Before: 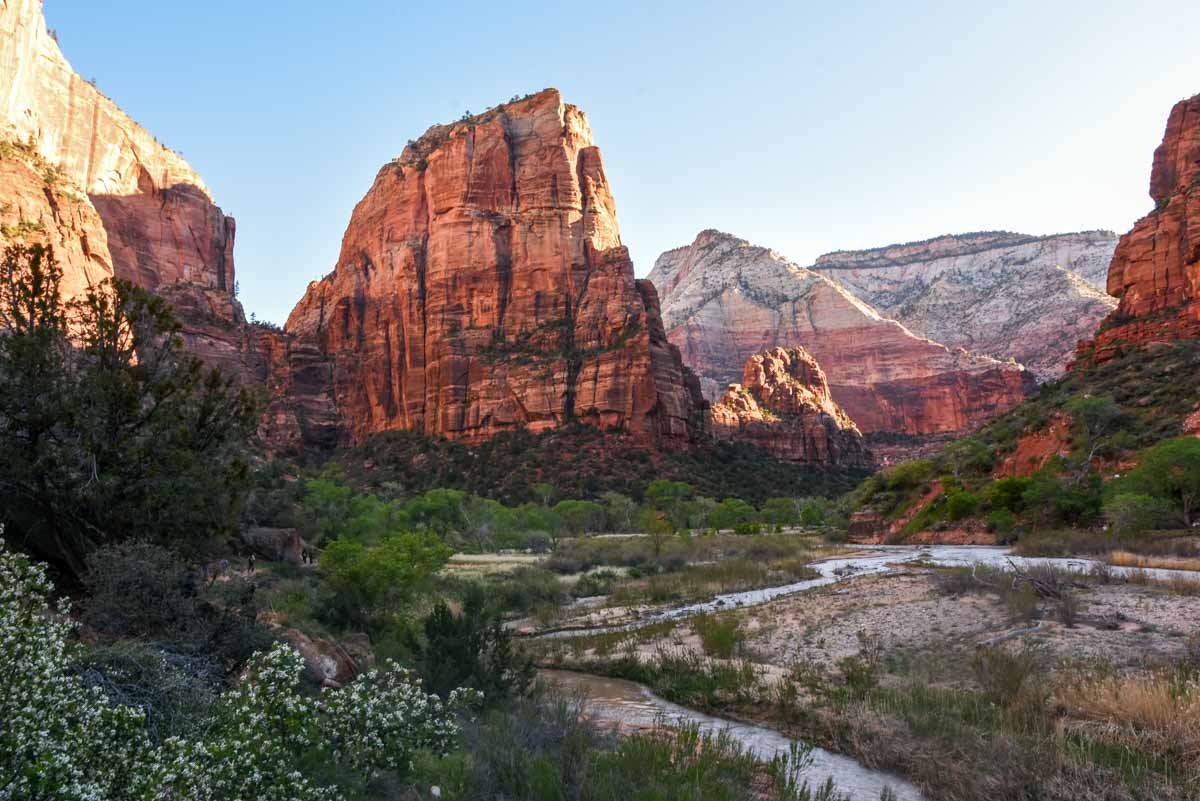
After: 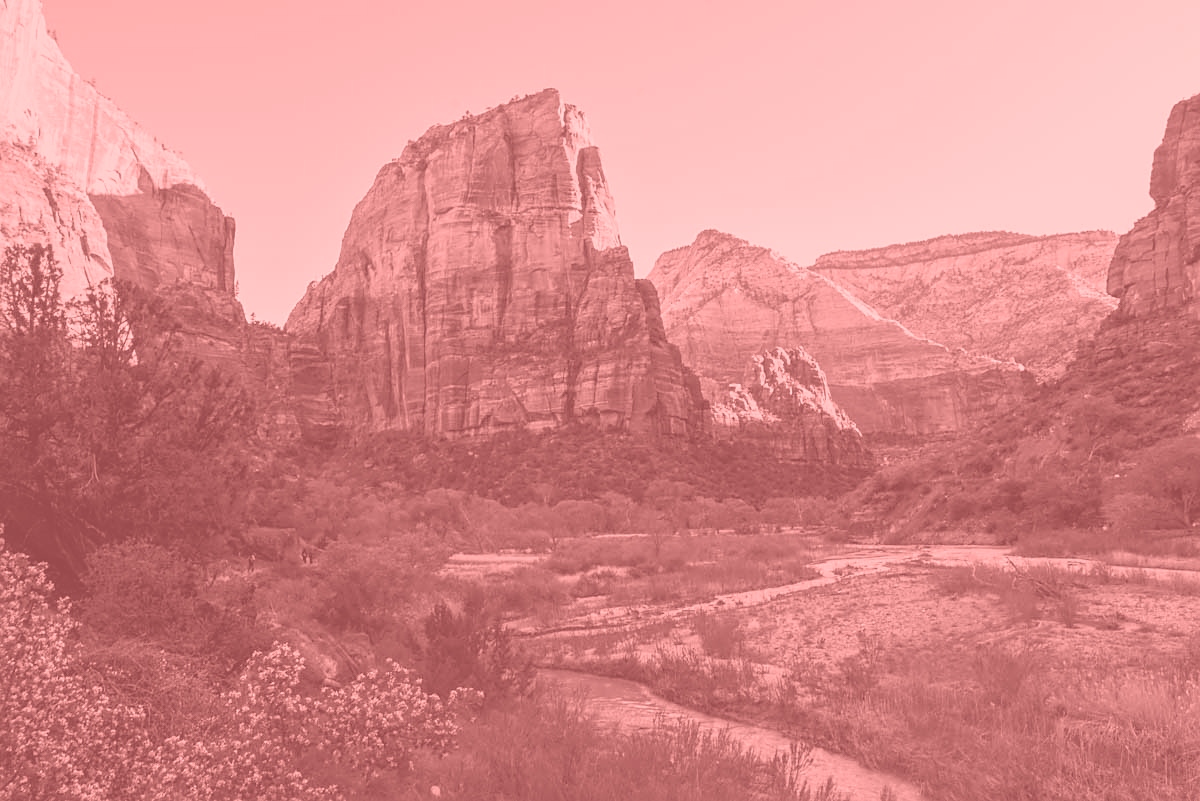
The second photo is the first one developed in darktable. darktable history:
colorize: saturation 51%, source mix 50.67%, lightness 50.67%
sharpen: radius 1.864, amount 0.398, threshold 1.271
